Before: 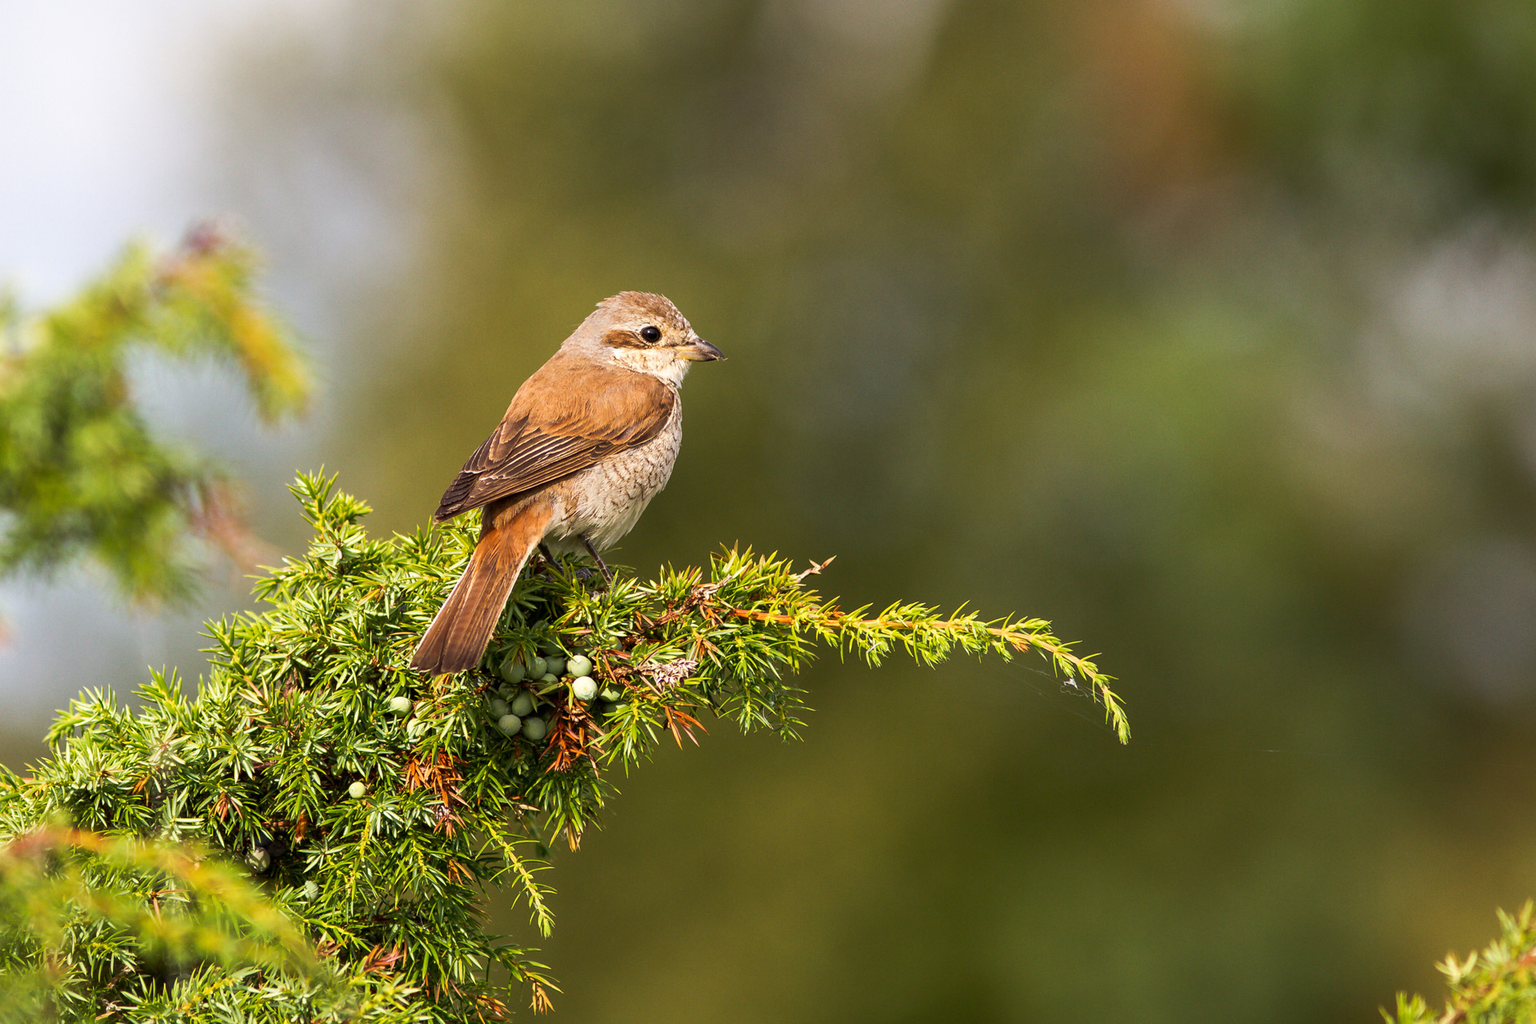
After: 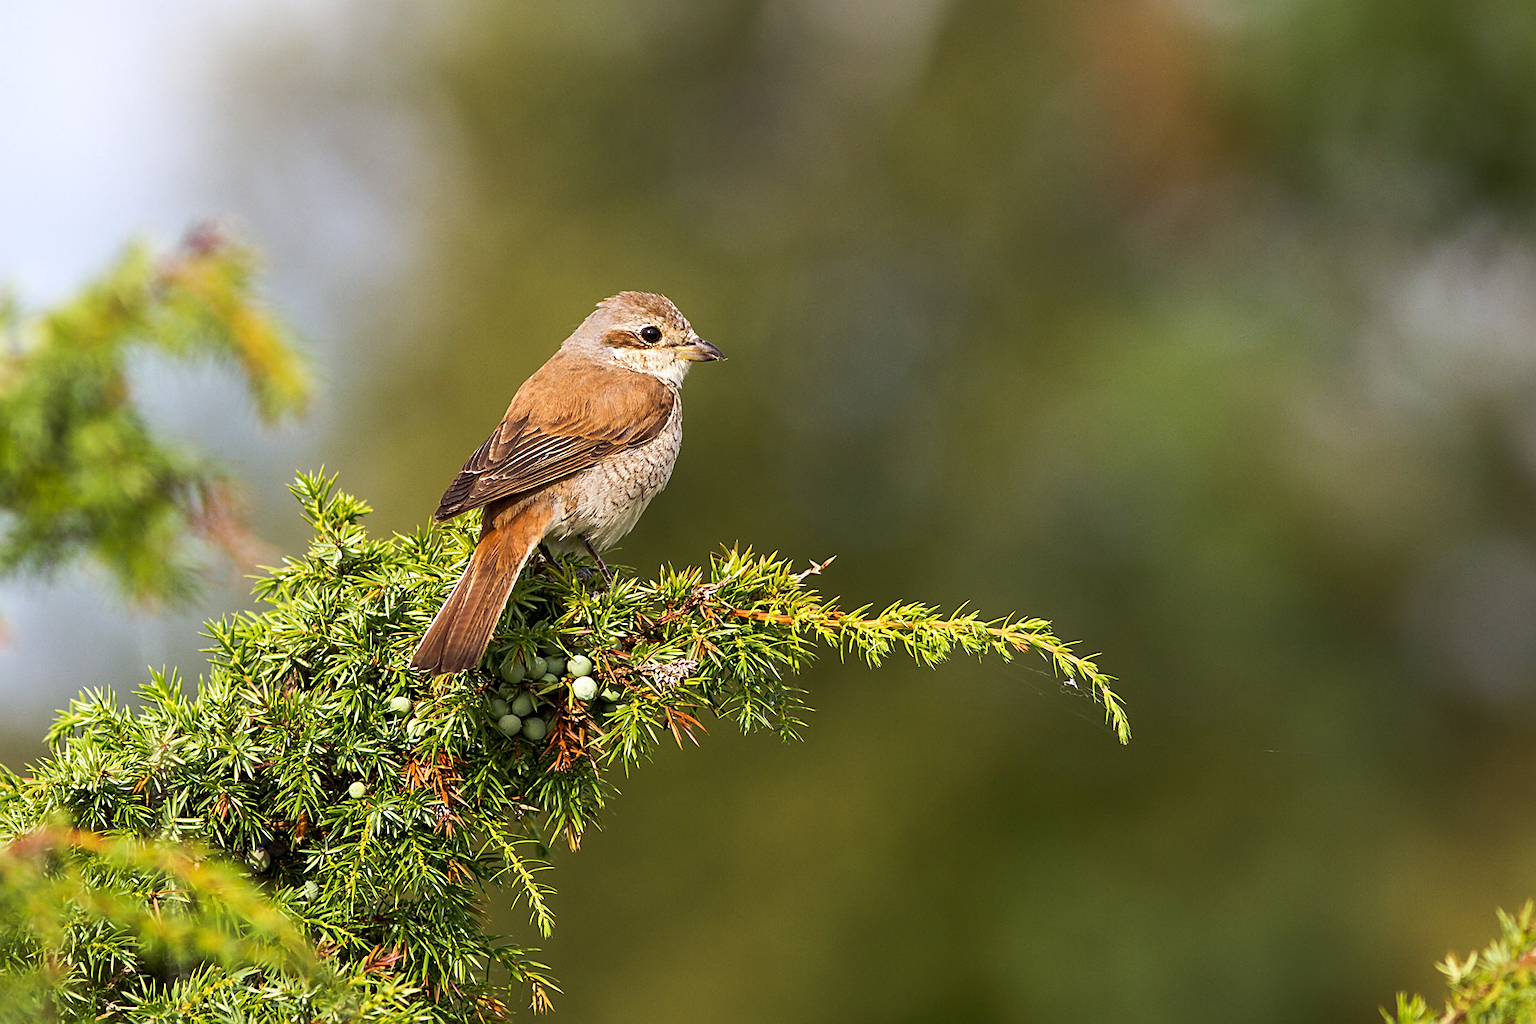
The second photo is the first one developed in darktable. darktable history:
white balance: red 0.98, blue 1.034
sharpen: on, module defaults
